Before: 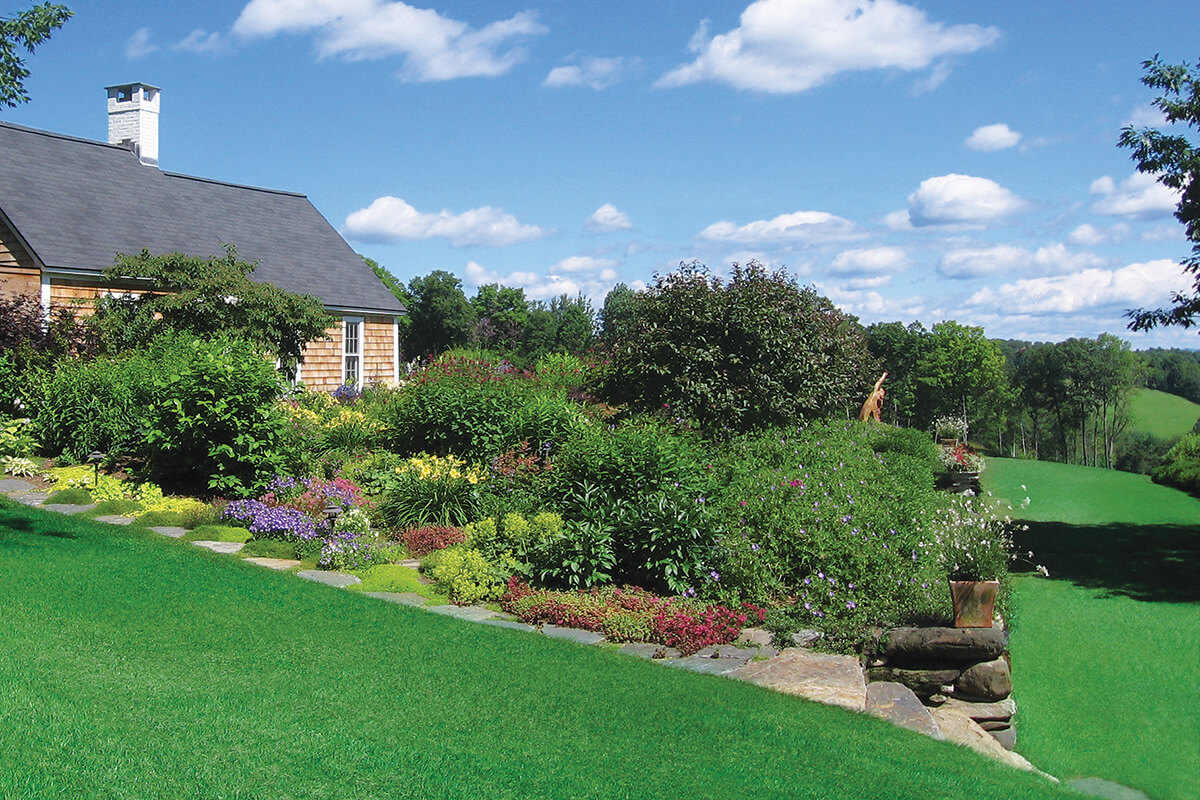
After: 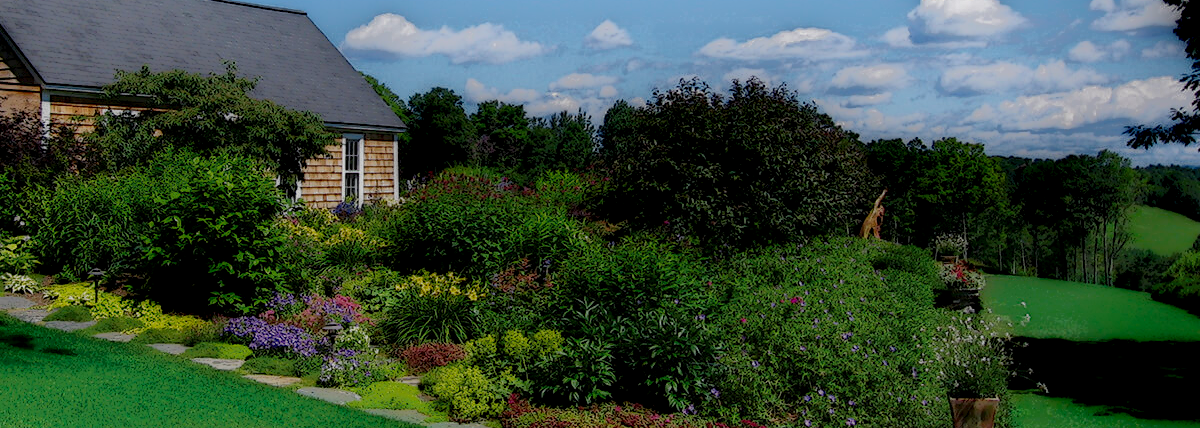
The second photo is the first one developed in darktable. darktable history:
local contrast: highlights 0%, shadows 198%, detail 164%, midtone range 0.001
crop and rotate: top 23.043%, bottom 23.437%
